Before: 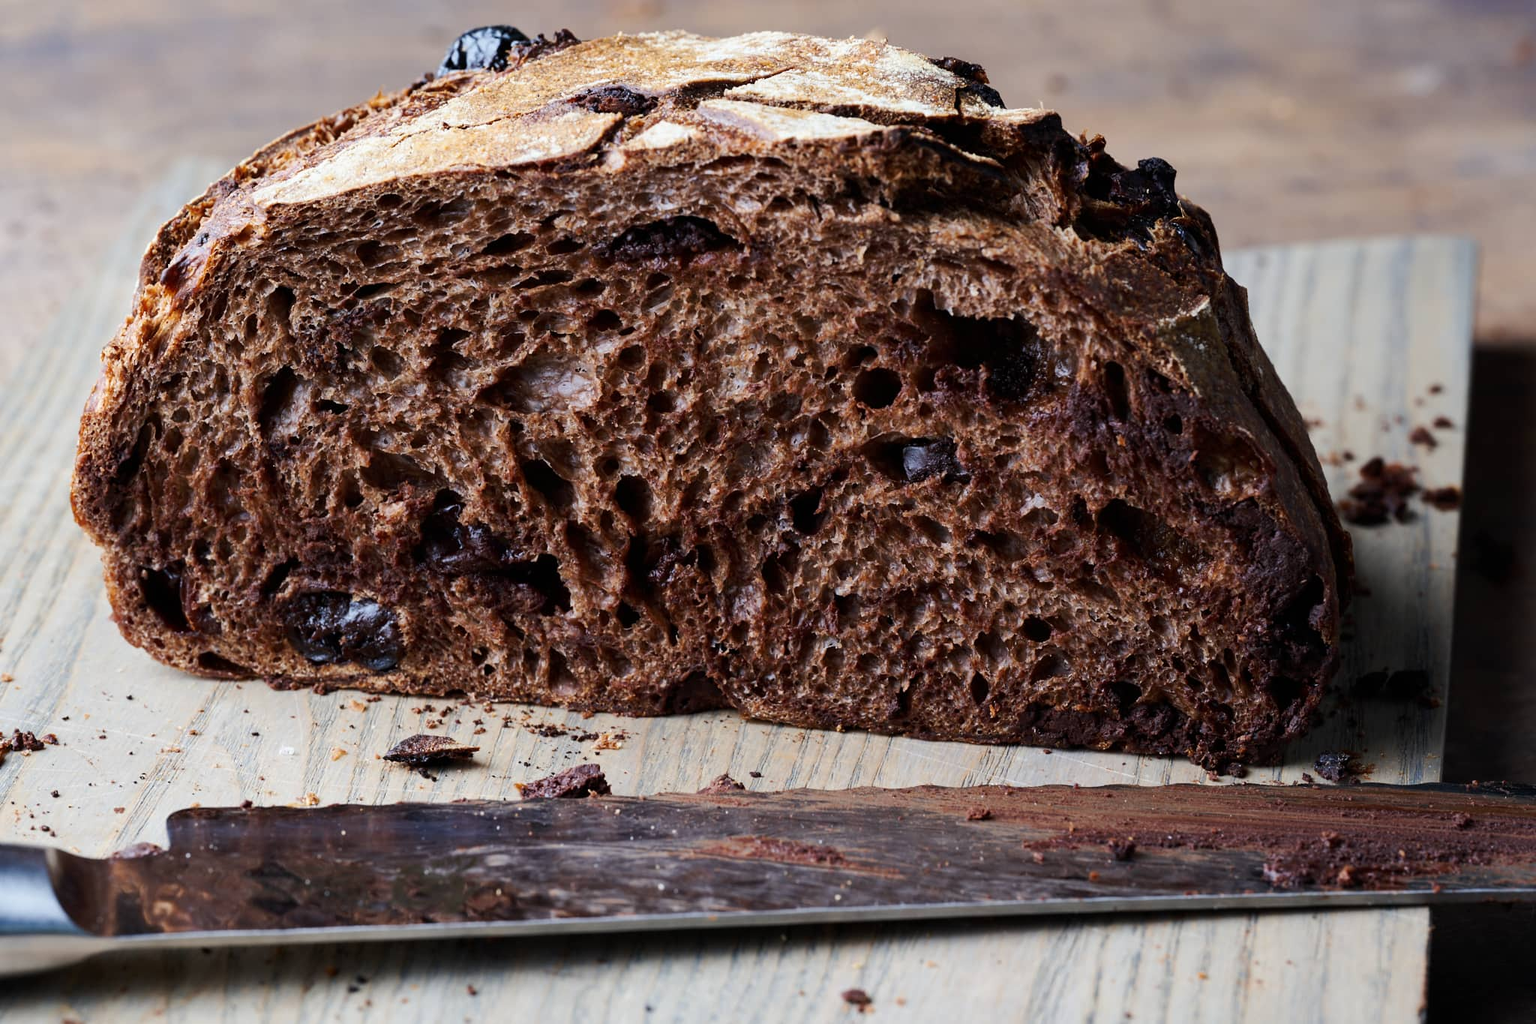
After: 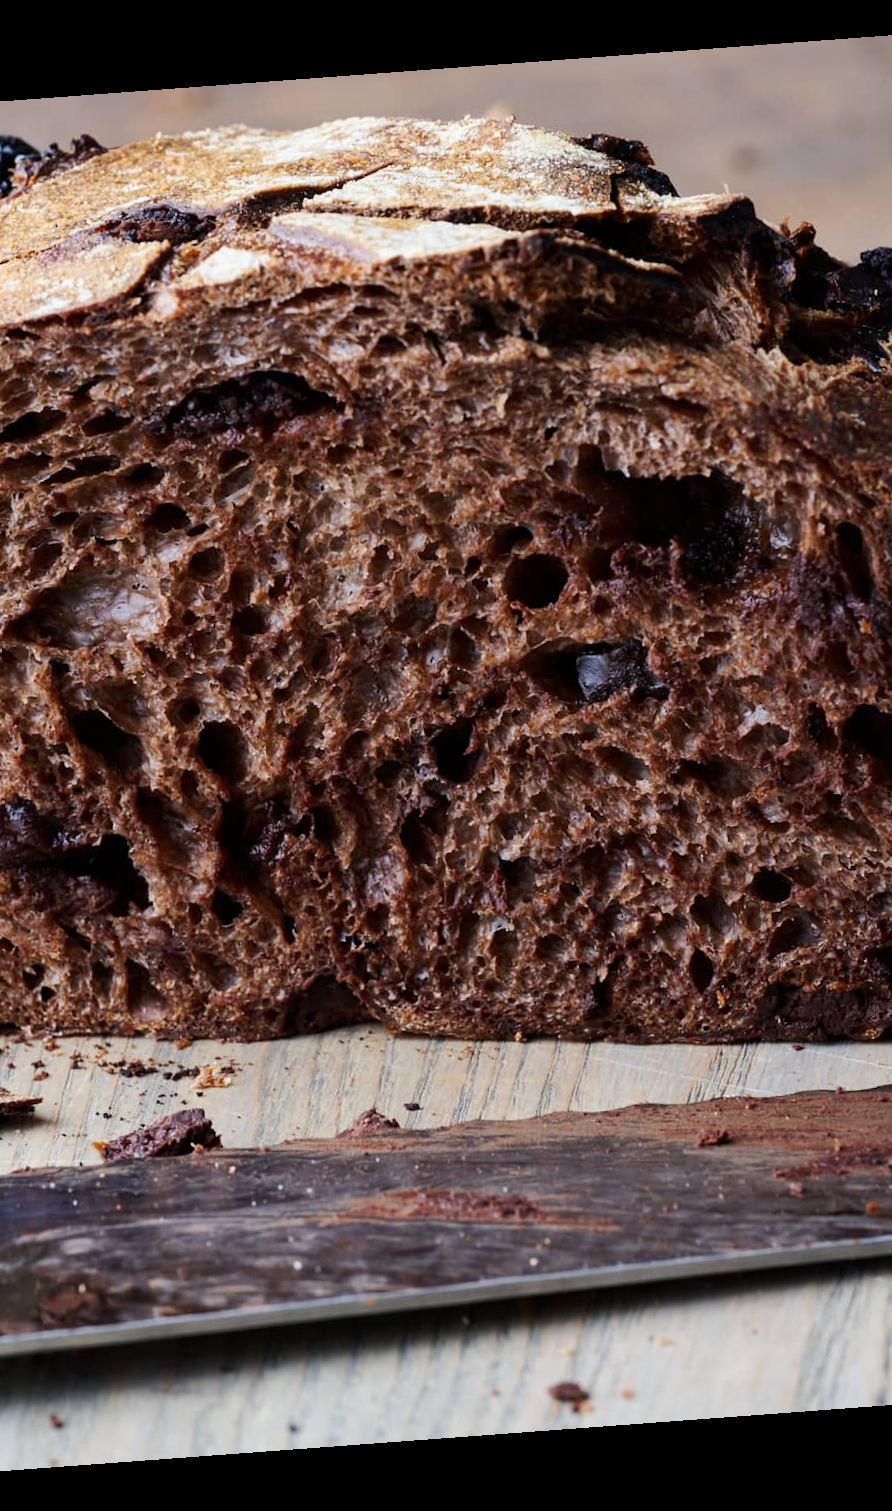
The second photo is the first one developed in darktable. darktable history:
rotate and perspective: rotation -4.25°, automatic cropping off
crop: left 31.229%, right 27.105%
